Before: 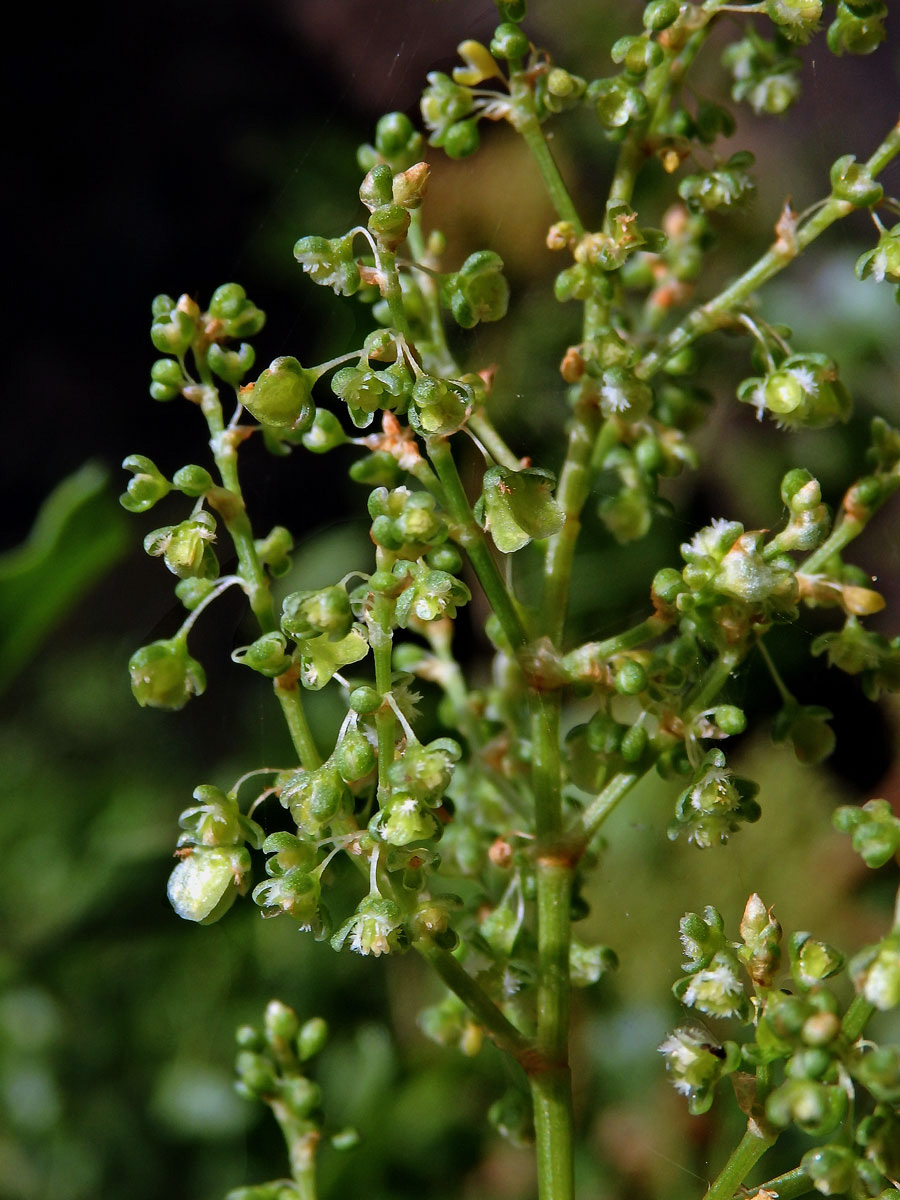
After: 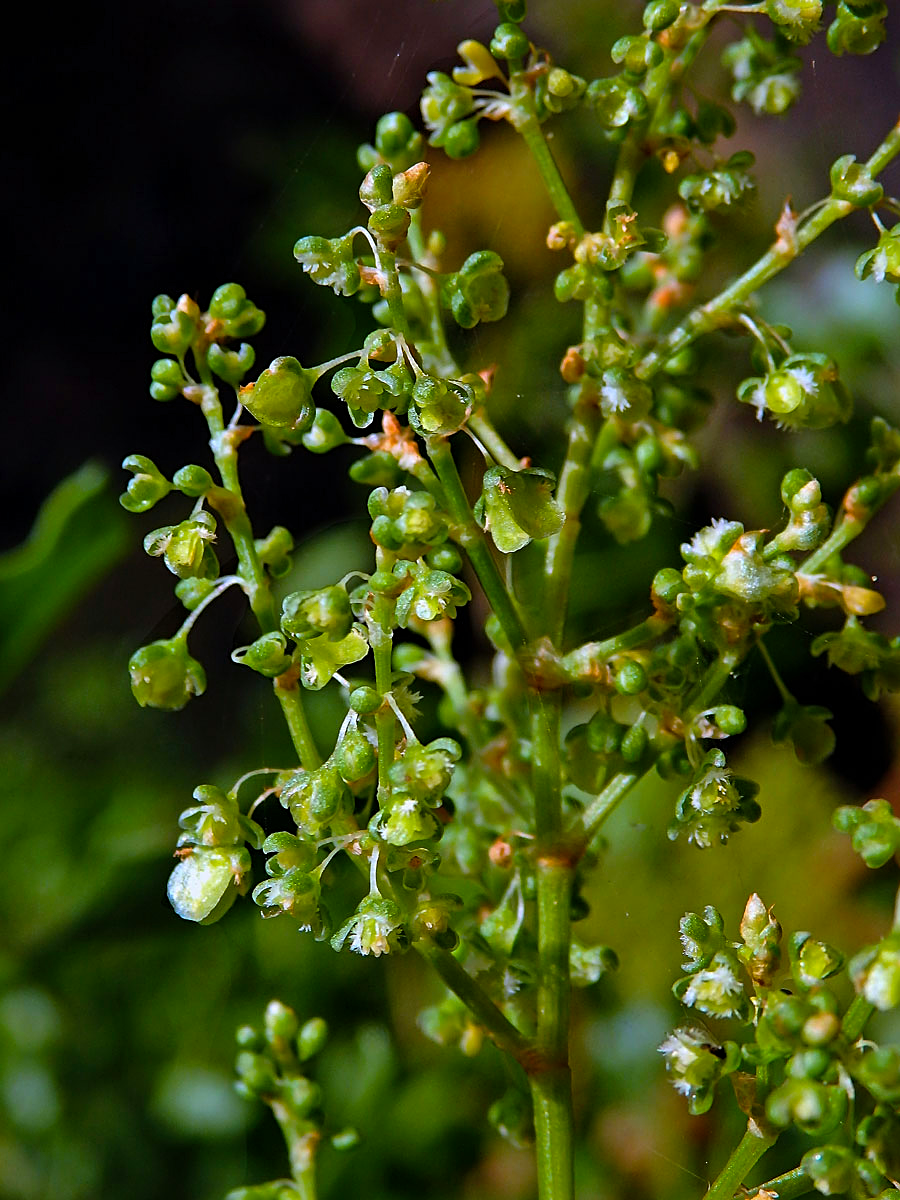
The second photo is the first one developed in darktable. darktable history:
color correction: highlights a* -0.772, highlights b* -8.92
color balance rgb: perceptual saturation grading › global saturation 30%, global vibrance 20%
sharpen: on, module defaults
